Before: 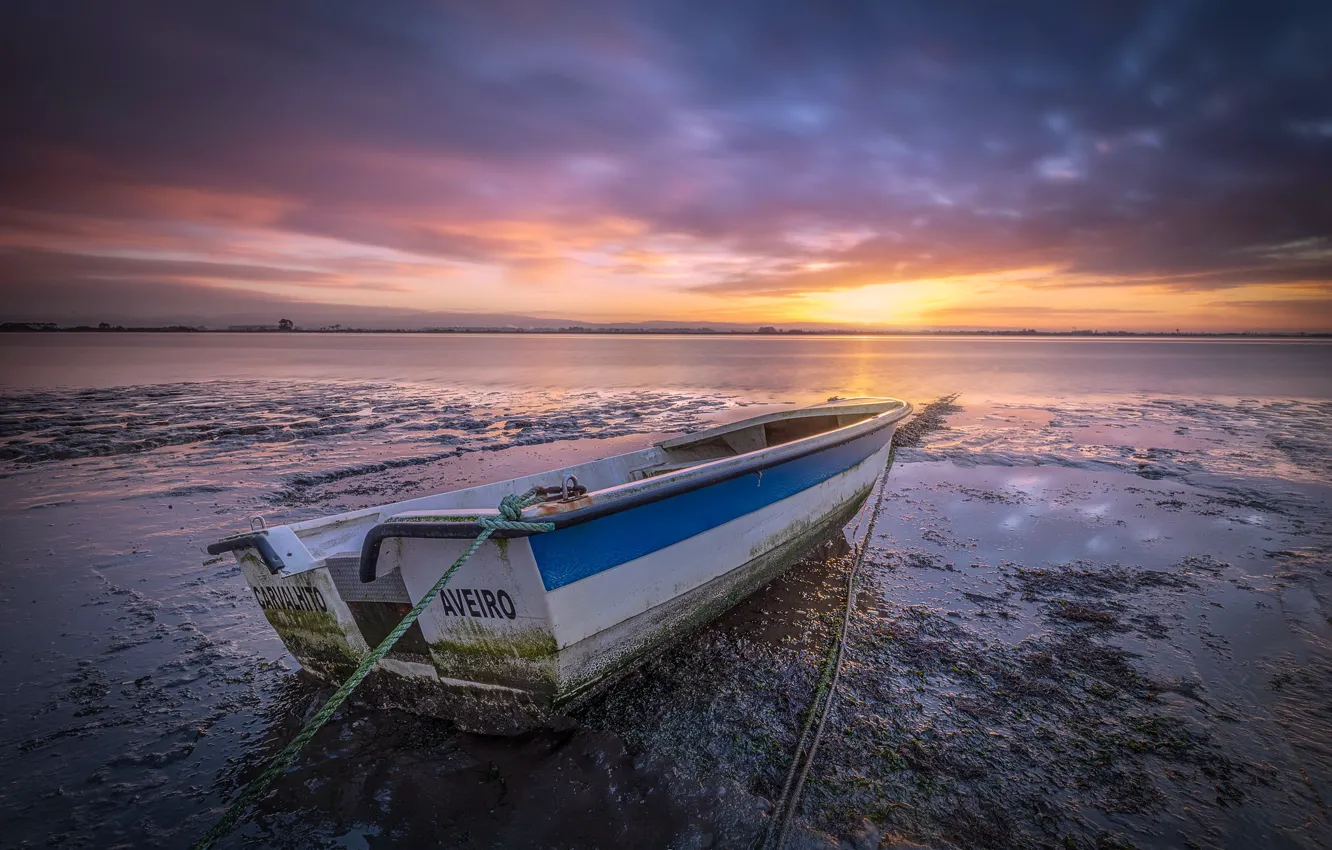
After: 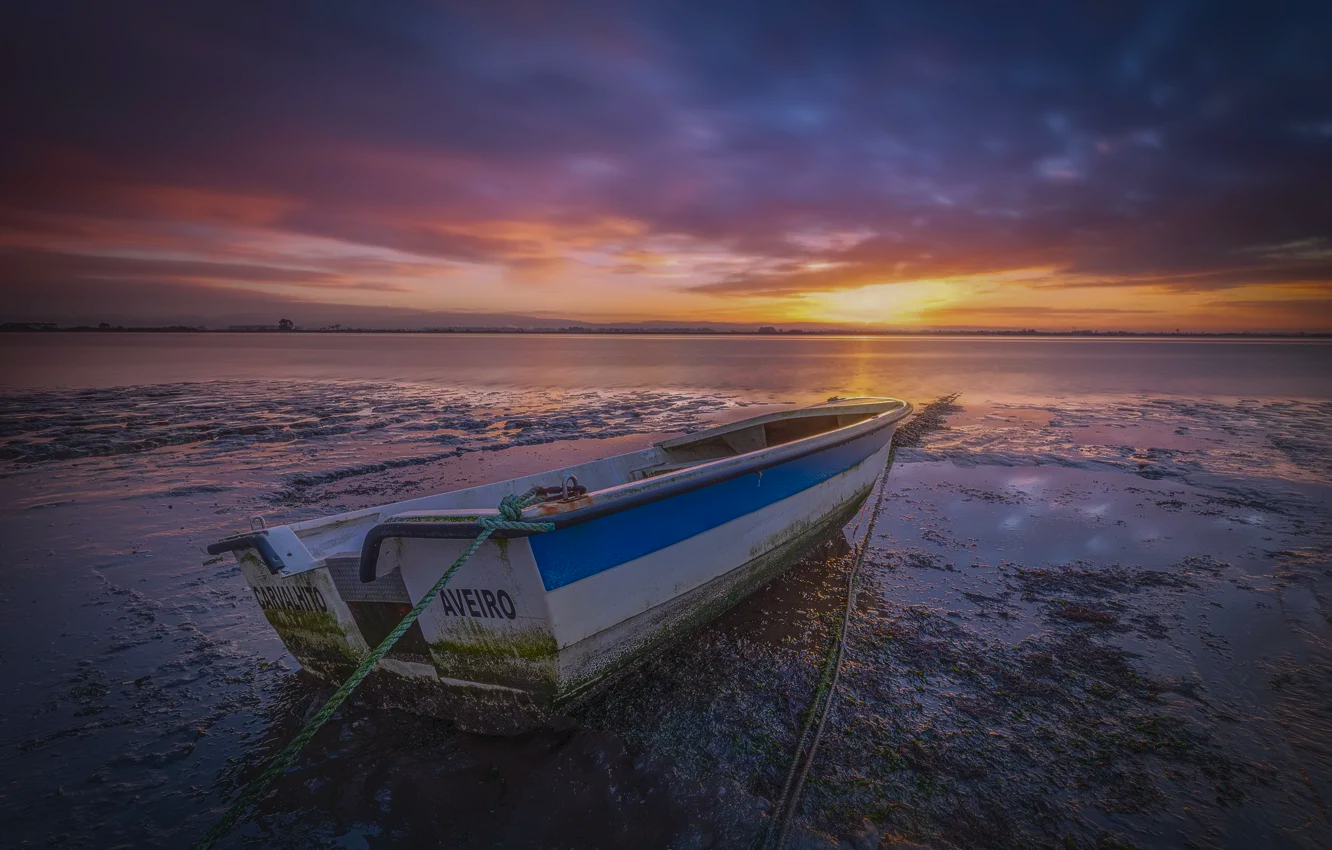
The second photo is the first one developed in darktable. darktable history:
tone curve: curves: ch0 [(0, 0) (0.003, 0.029) (0.011, 0.034) (0.025, 0.044) (0.044, 0.057) (0.069, 0.07) (0.1, 0.084) (0.136, 0.104) (0.177, 0.127) (0.224, 0.156) (0.277, 0.192) (0.335, 0.236) (0.399, 0.284) (0.468, 0.339) (0.543, 0.393) (0.623, 0.454) (0.709, 0.541) (0.801, 0.65) (0.898, 0.766) (1, 1)], color space Lab, independent channels, preserve colors none
local contrast: highlights 46%, shadows 1%, detail 100%
tone equalizer: on, module defaults
